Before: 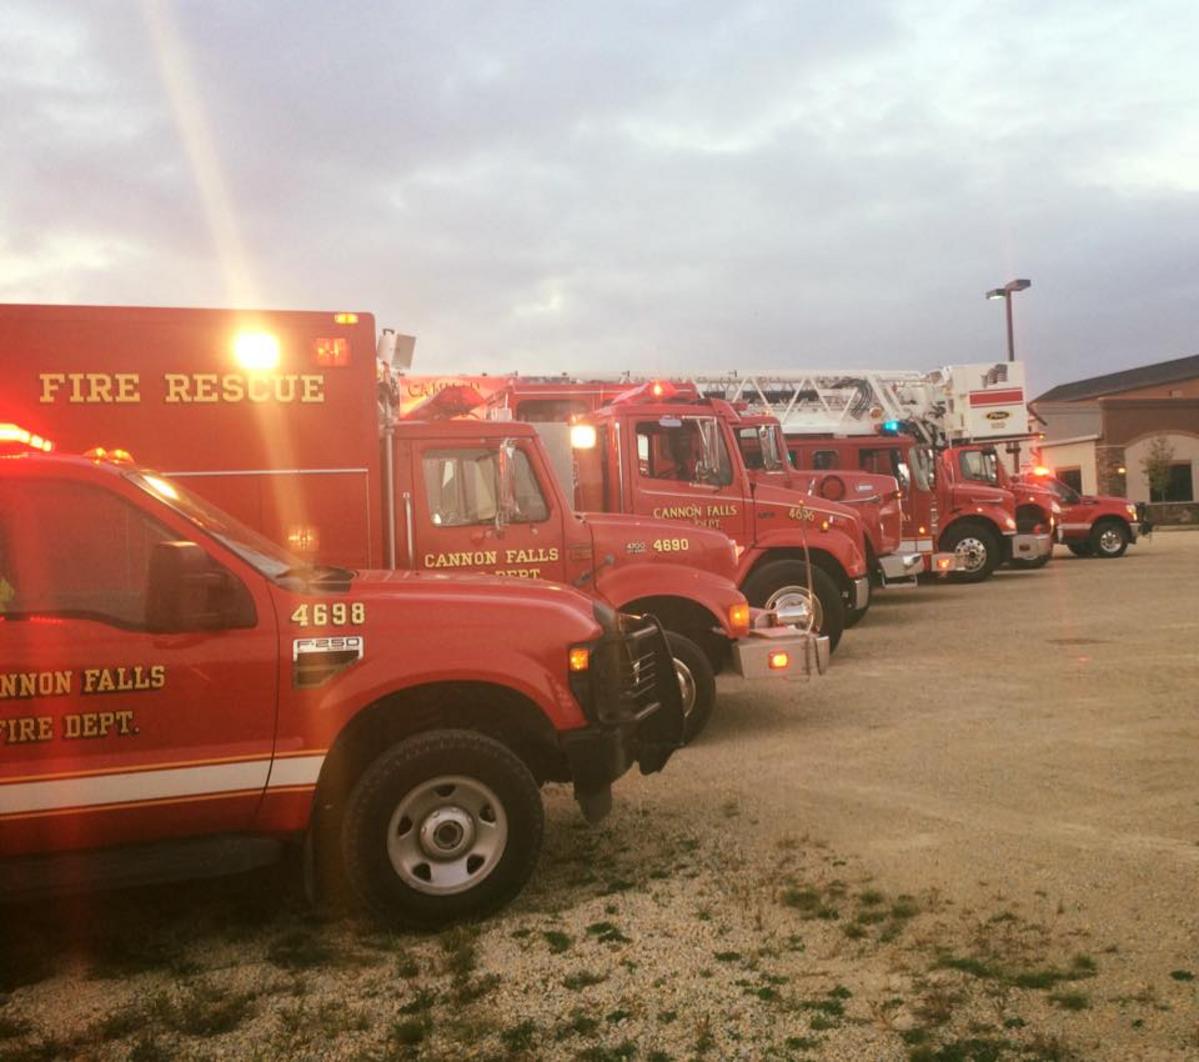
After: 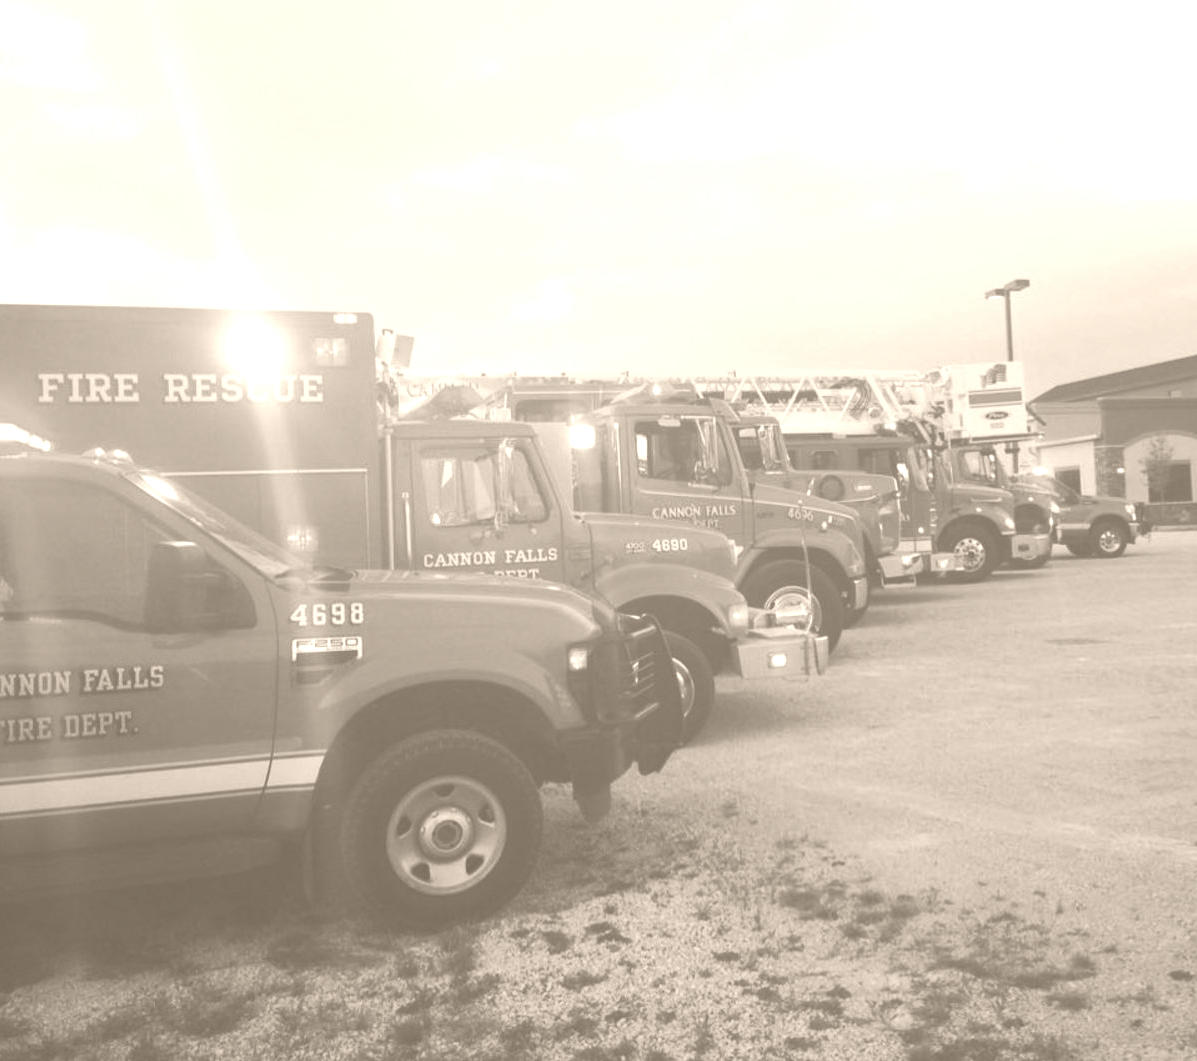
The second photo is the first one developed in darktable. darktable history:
tone curve: curves: ch0 [(0, 0) (0.003, 0.149) (0.011, 0.152) (0.025, 0.154) (0.044, 0.164) (0.069, 0.179) (0.1, 0.194) (0.136, 0.211) (0.177, 0.232) (0.224, 0.258) (0.277, 0.289) (0.335, 0.326) (0.399, 0.371) (0.468, 0.438) (0.543, 0.504) (0.623, 0.569) (0.709, 0.642) (0.801, 0.716) (0.898, 0.775) (1, 1)], preserve colors none
crop and rotate: left 0.126%
colorize: hue 34.49°, saturation 35.33%, source mix 100%, version 1
